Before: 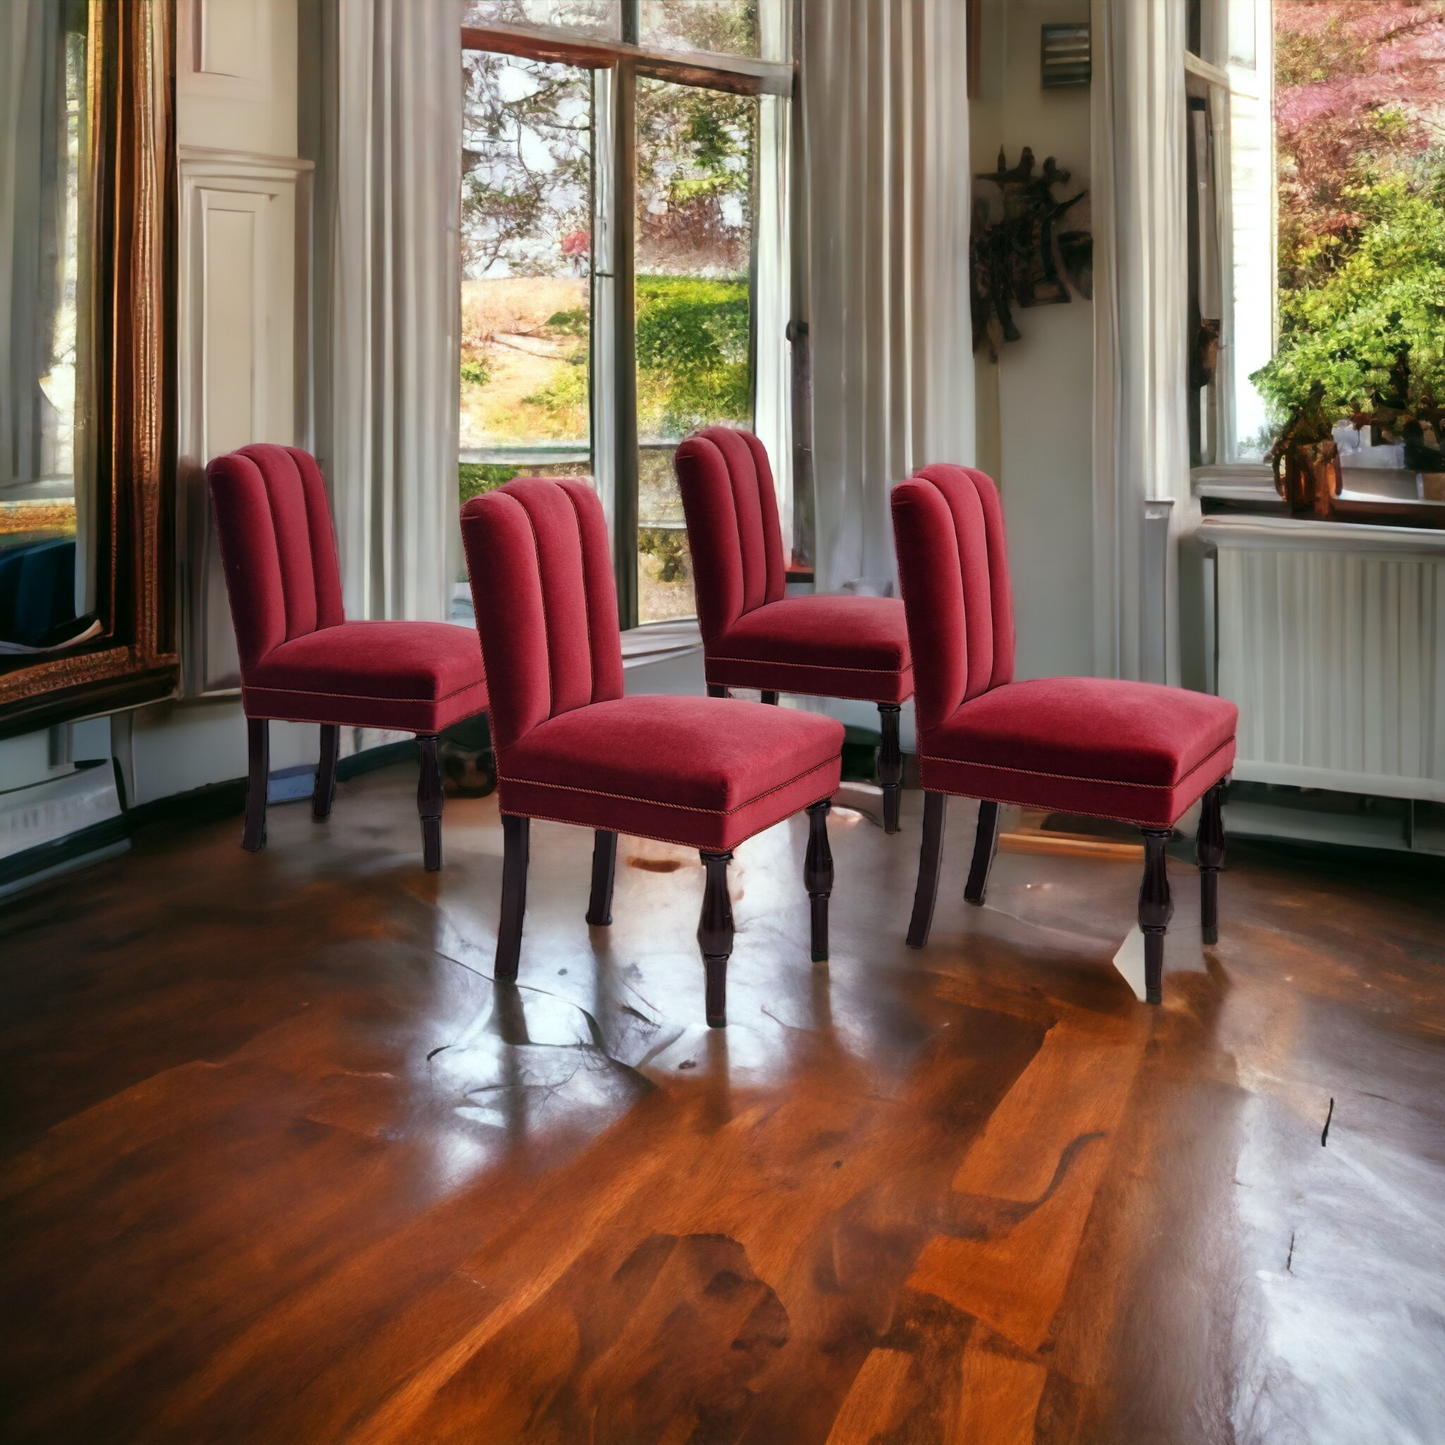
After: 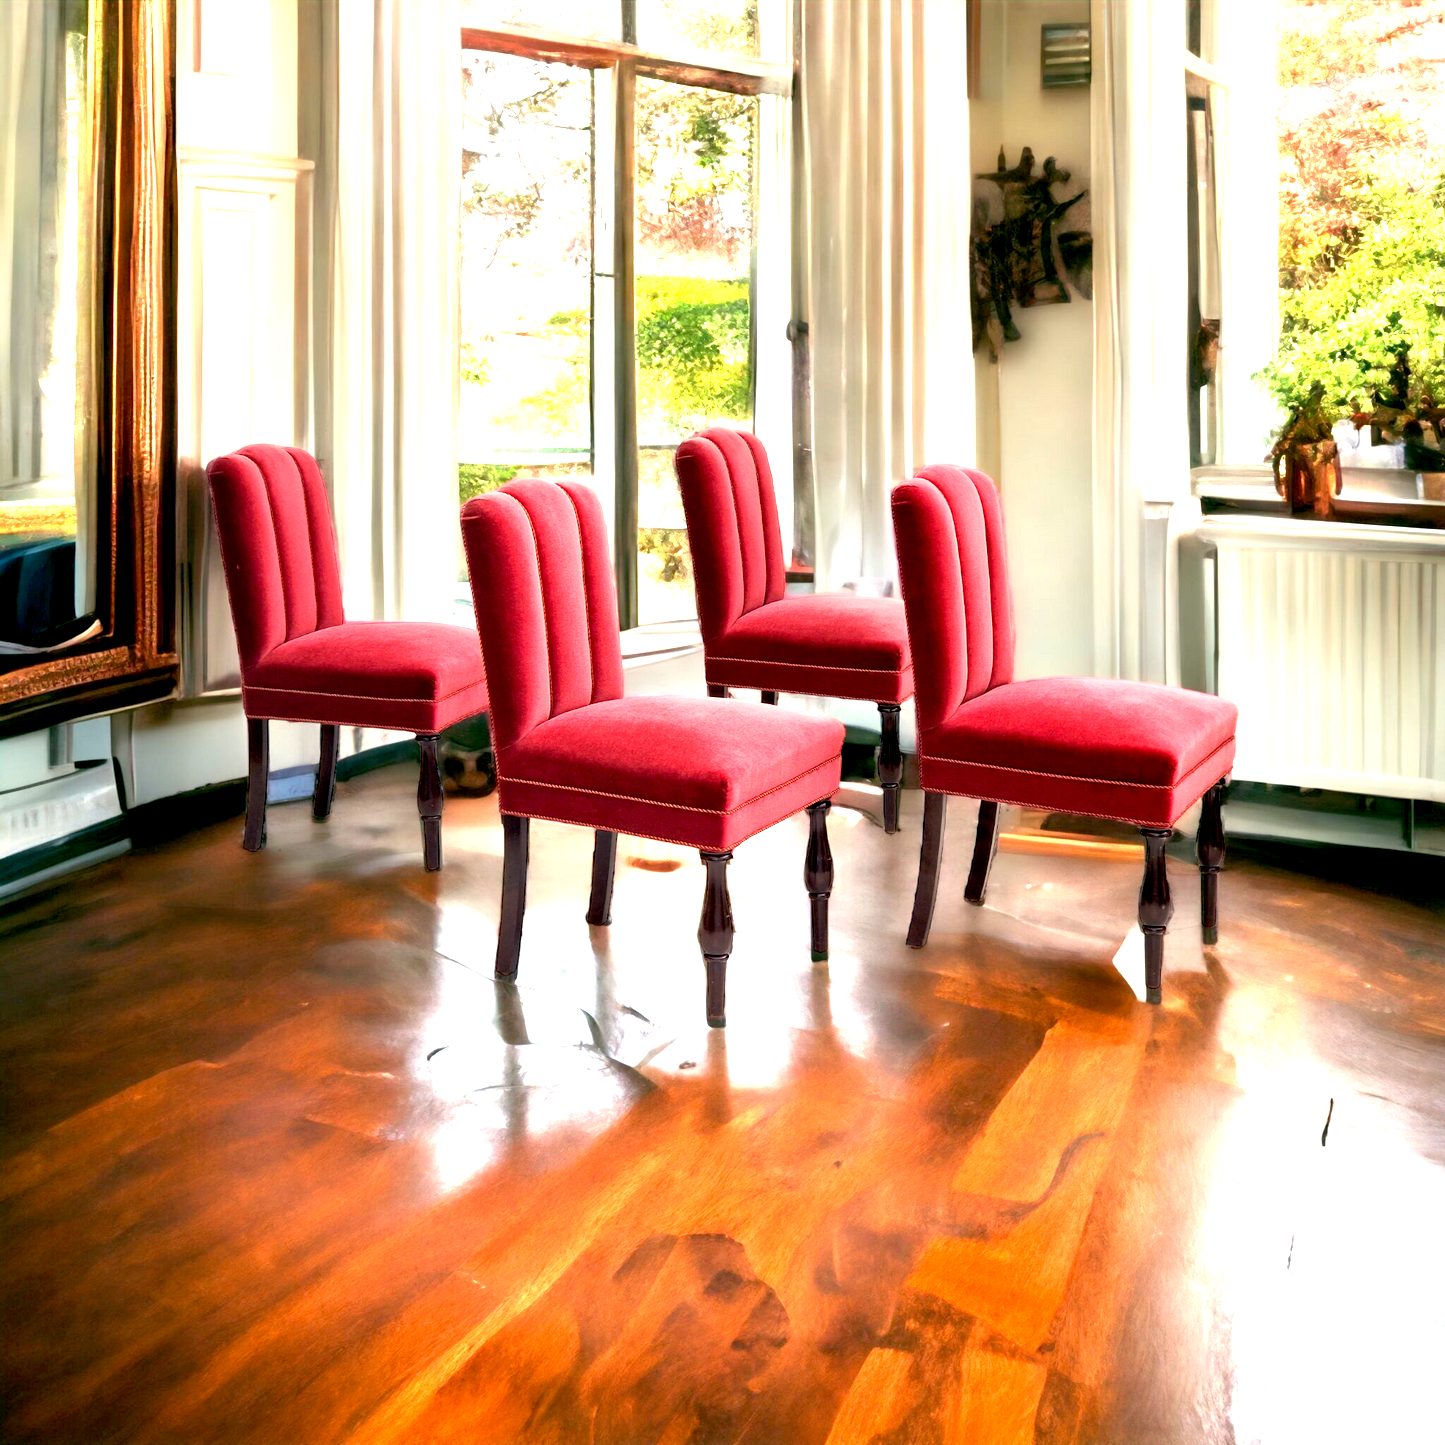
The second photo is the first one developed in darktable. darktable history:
exposure: black level correction 0.005, exposure 2.084 EV, compensate highlight preservation false
white balance: red 1.029, blue 0.92
